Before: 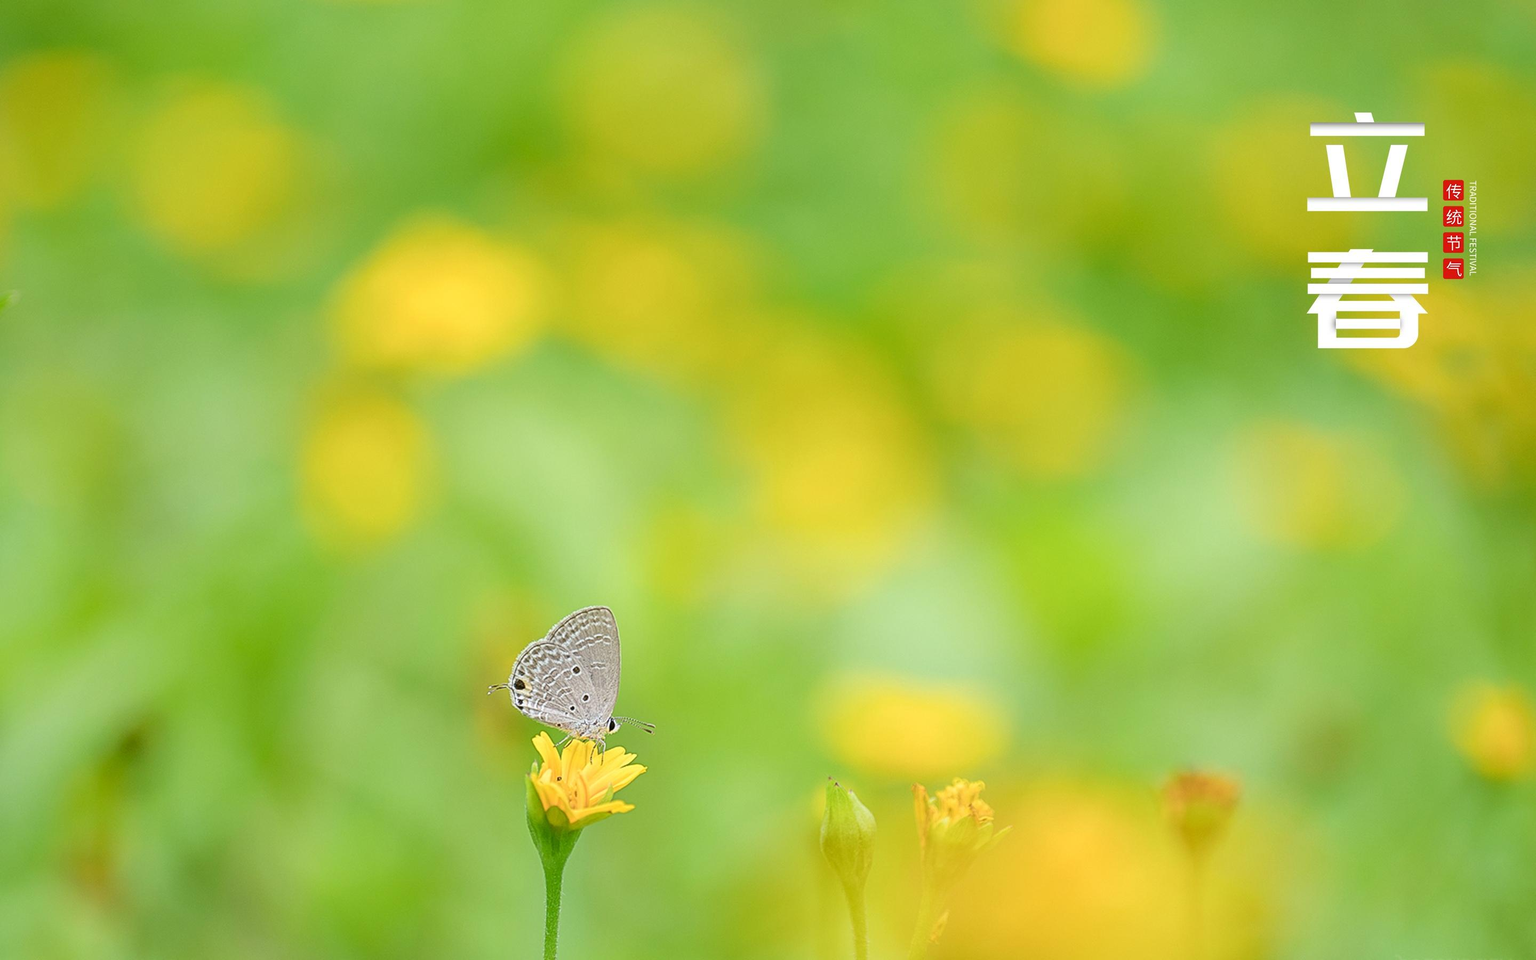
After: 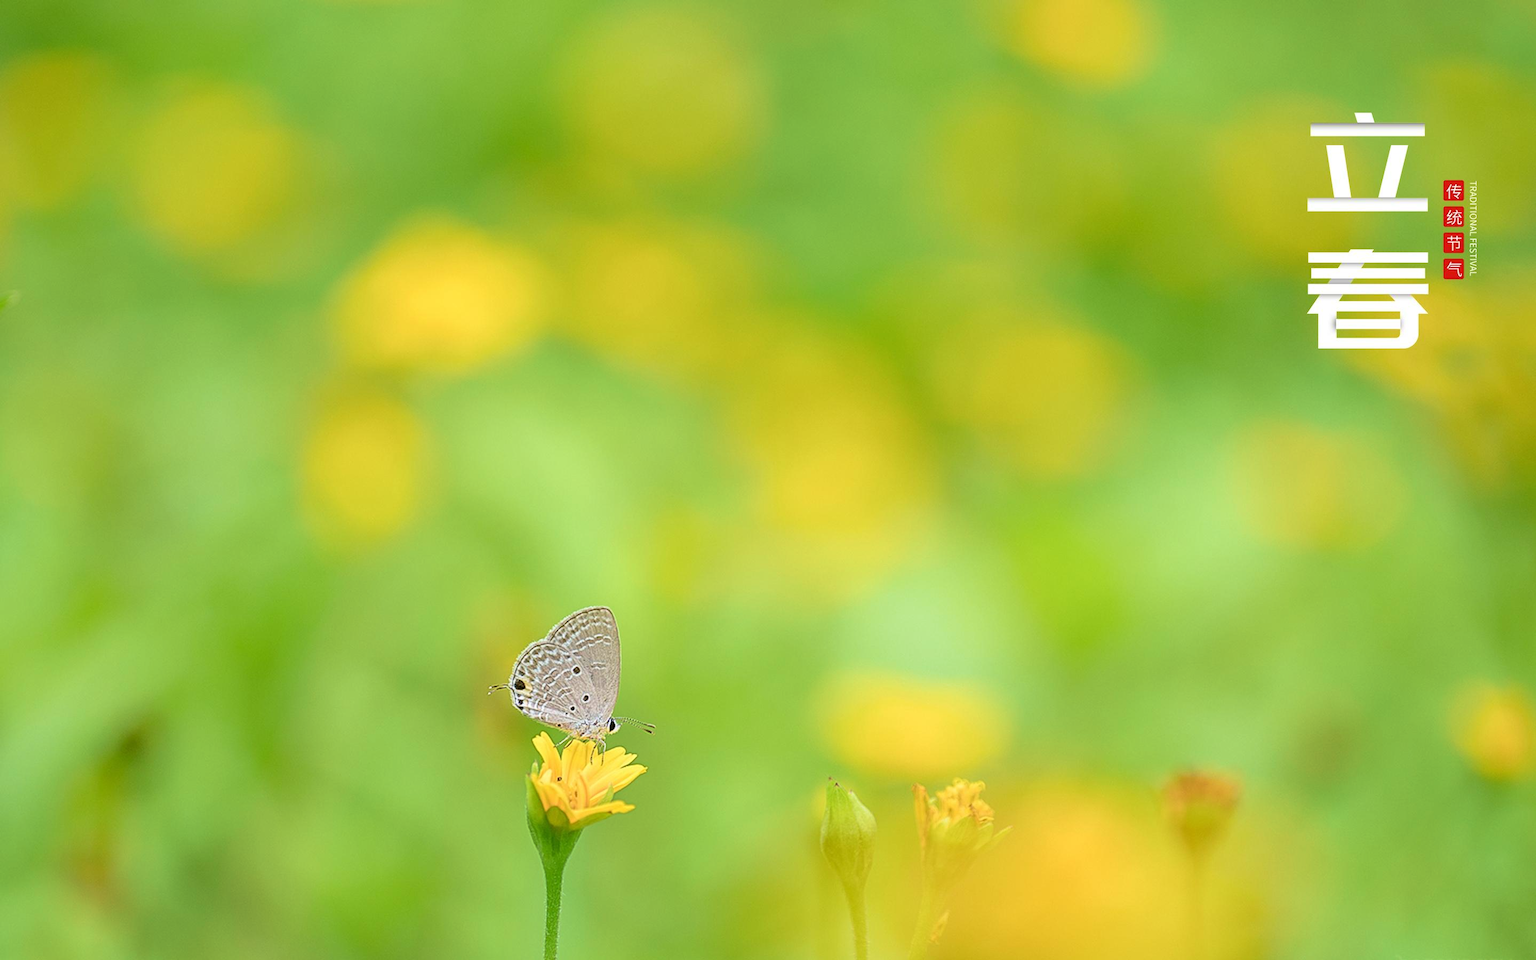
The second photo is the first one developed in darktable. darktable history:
velvia: strength 45%
